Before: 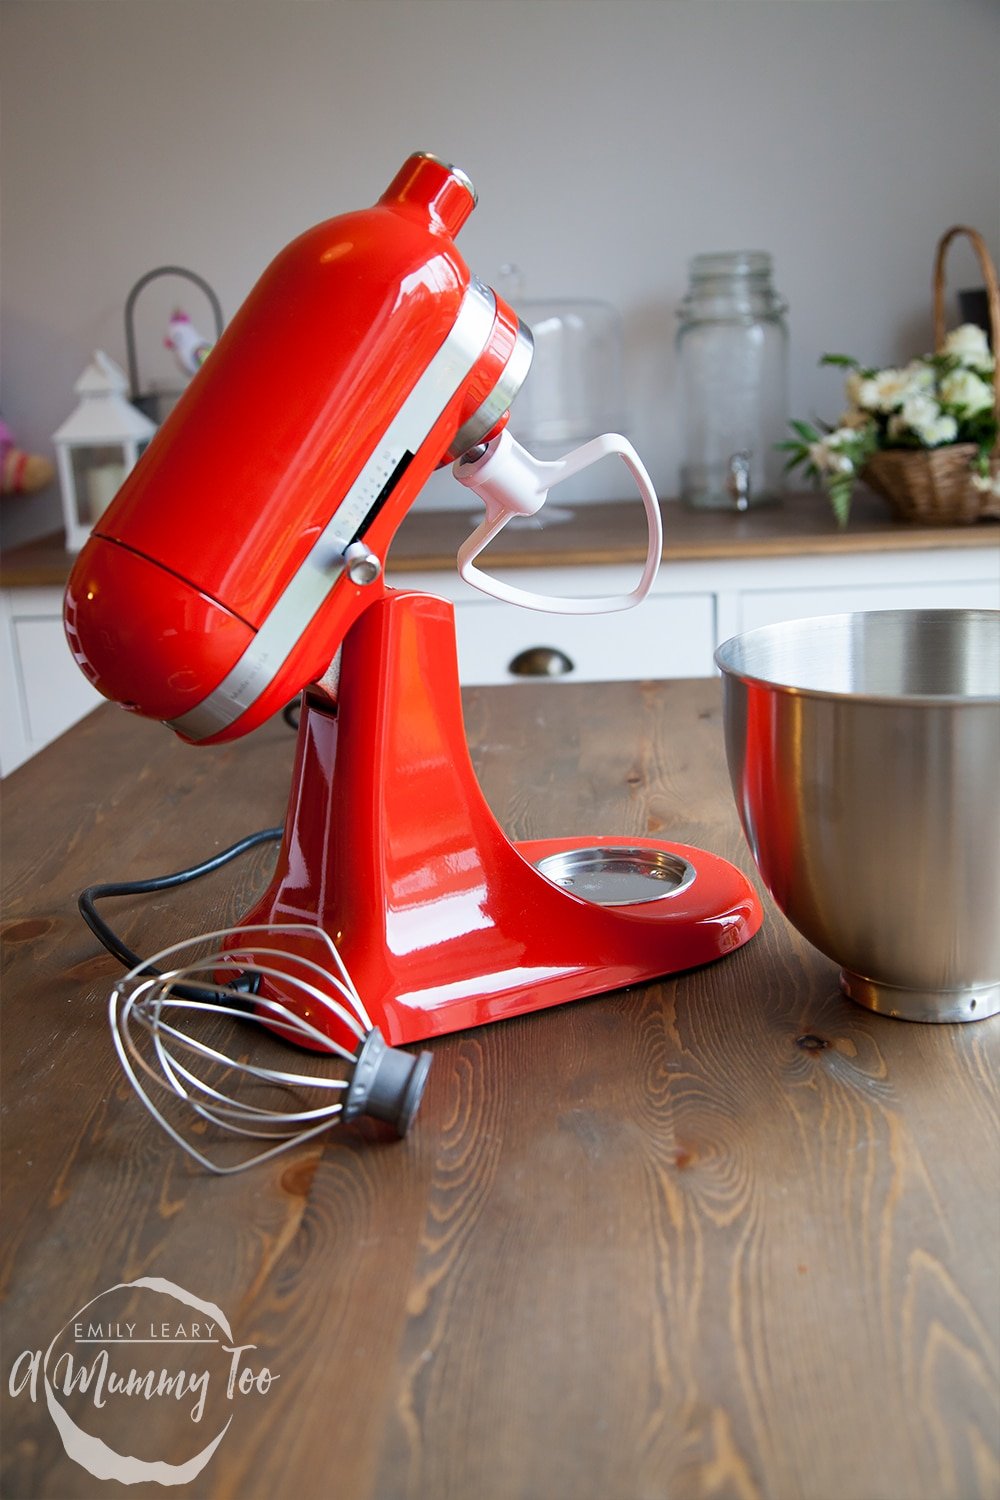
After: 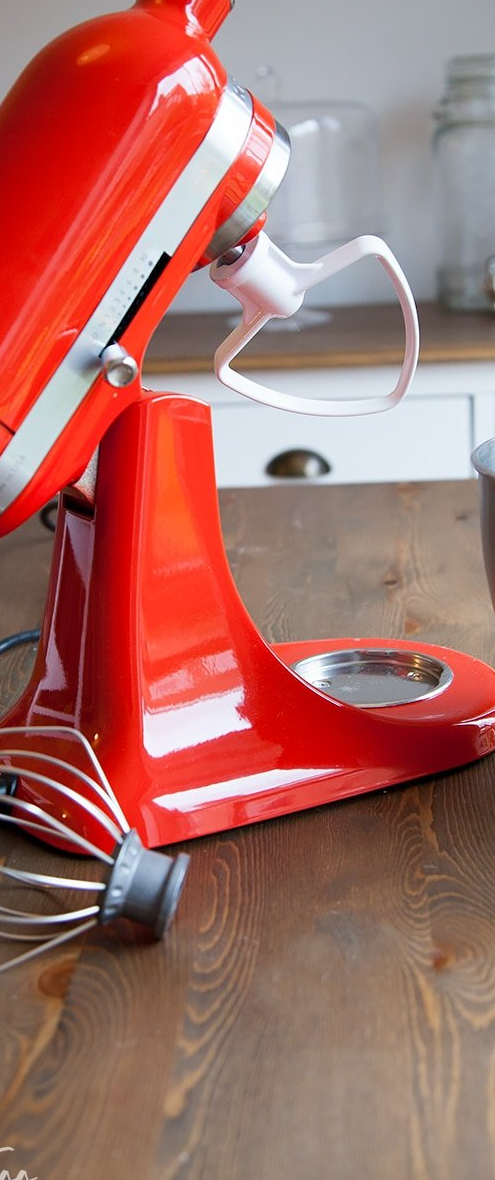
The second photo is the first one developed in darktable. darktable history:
crop and rotate: angle 0.023°, left 24.308%, top 13.185%, right 26.101%, bottom 8.099%
